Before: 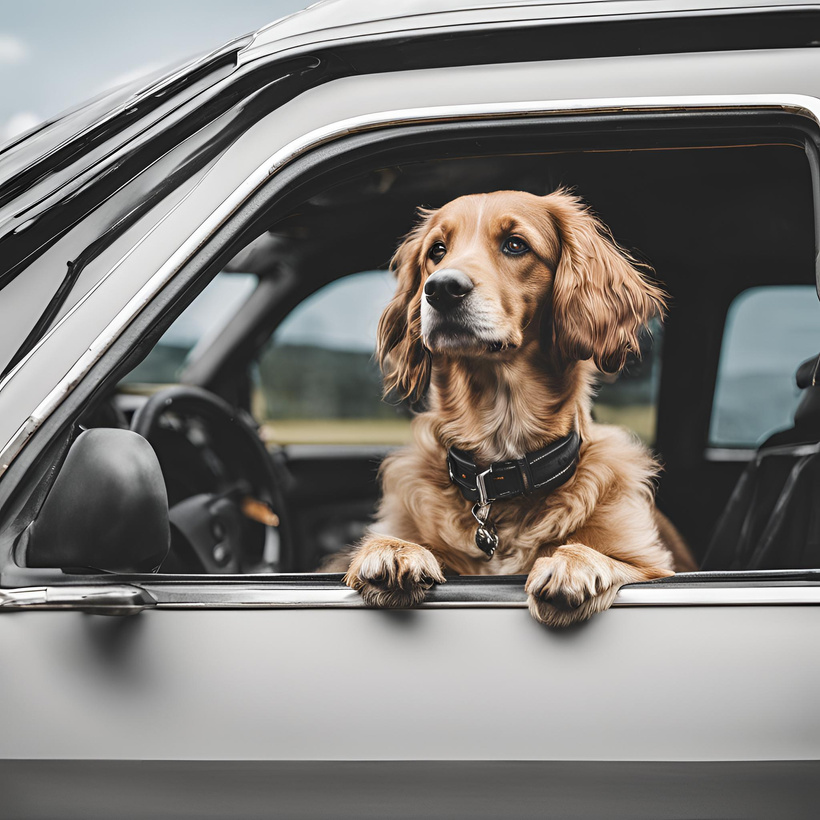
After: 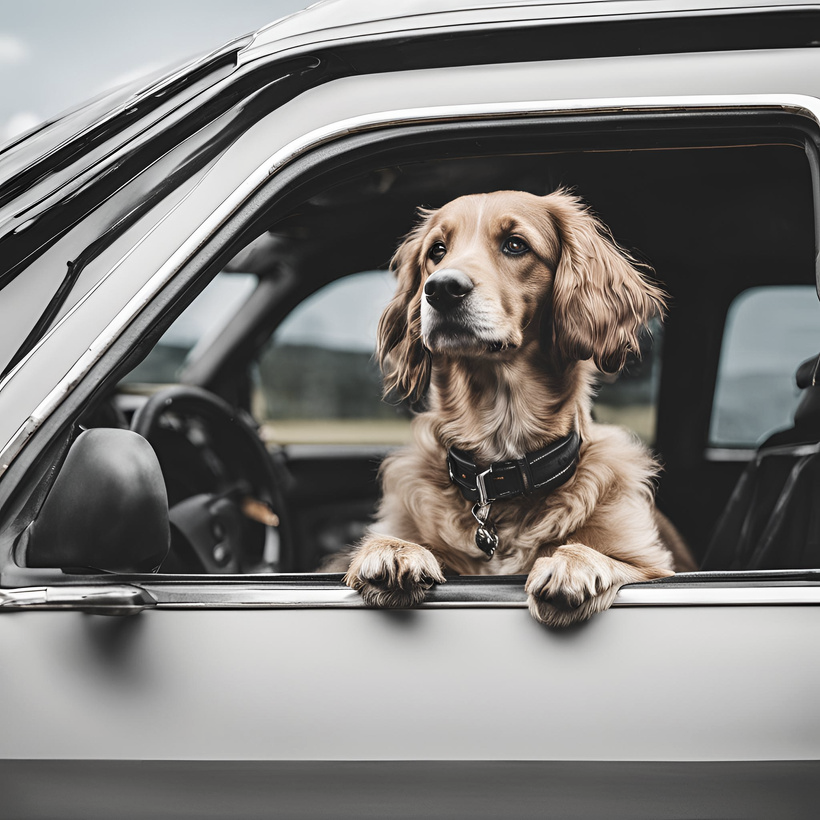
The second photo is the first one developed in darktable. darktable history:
contrast brightness saturation: contrast 0.099, saturation -0.364
